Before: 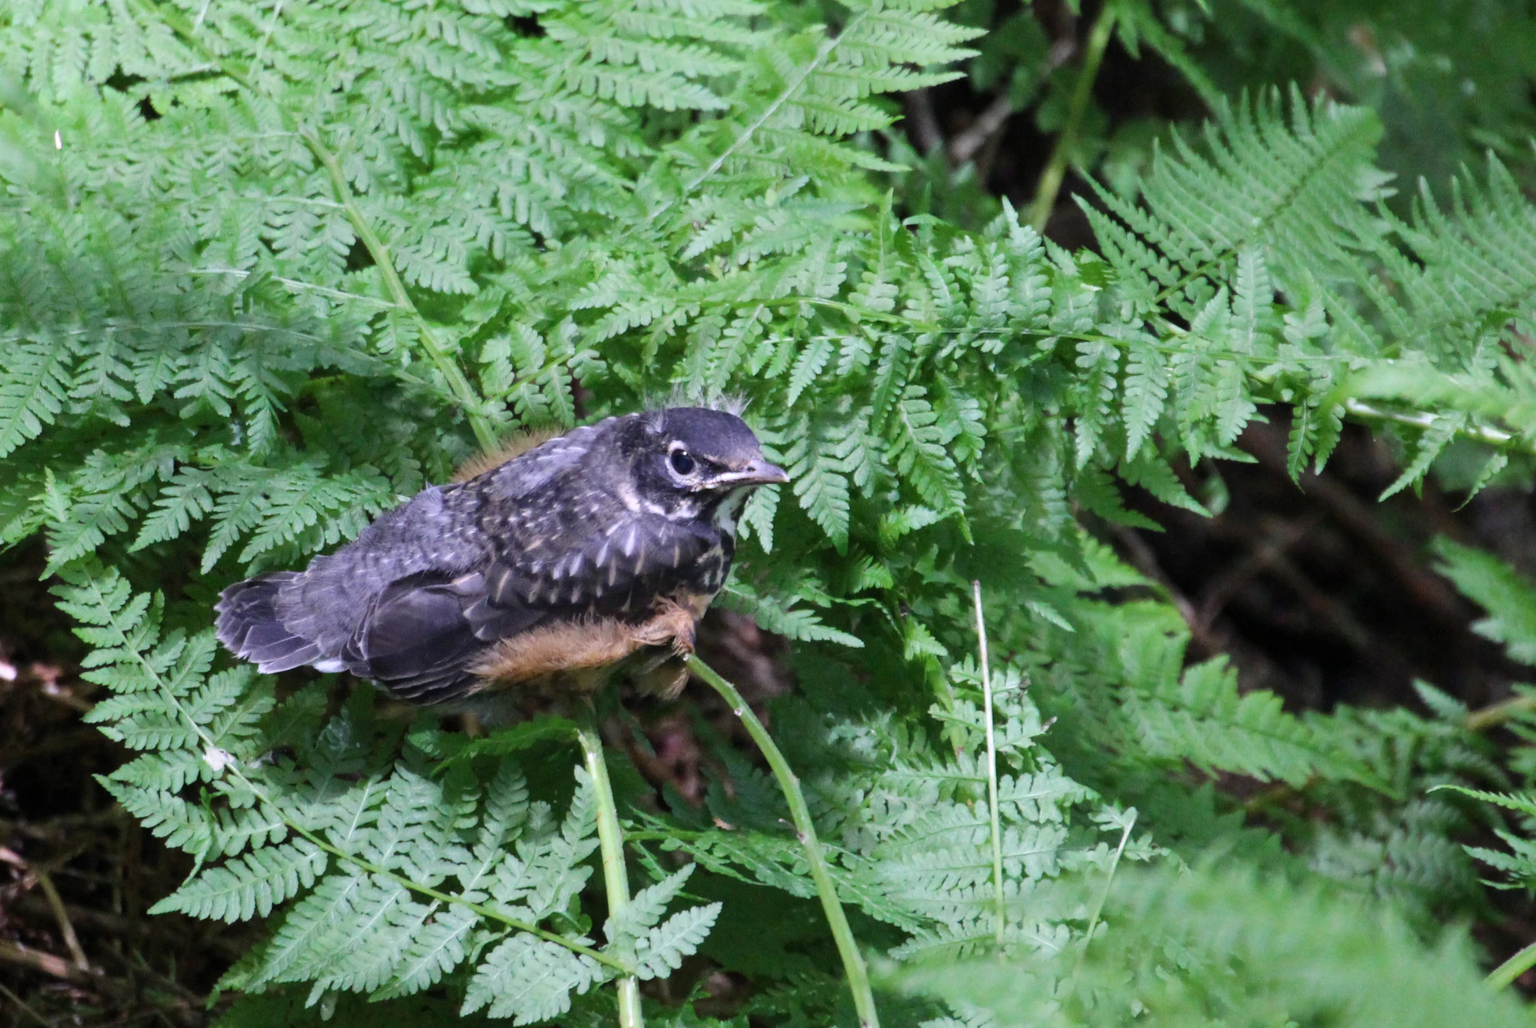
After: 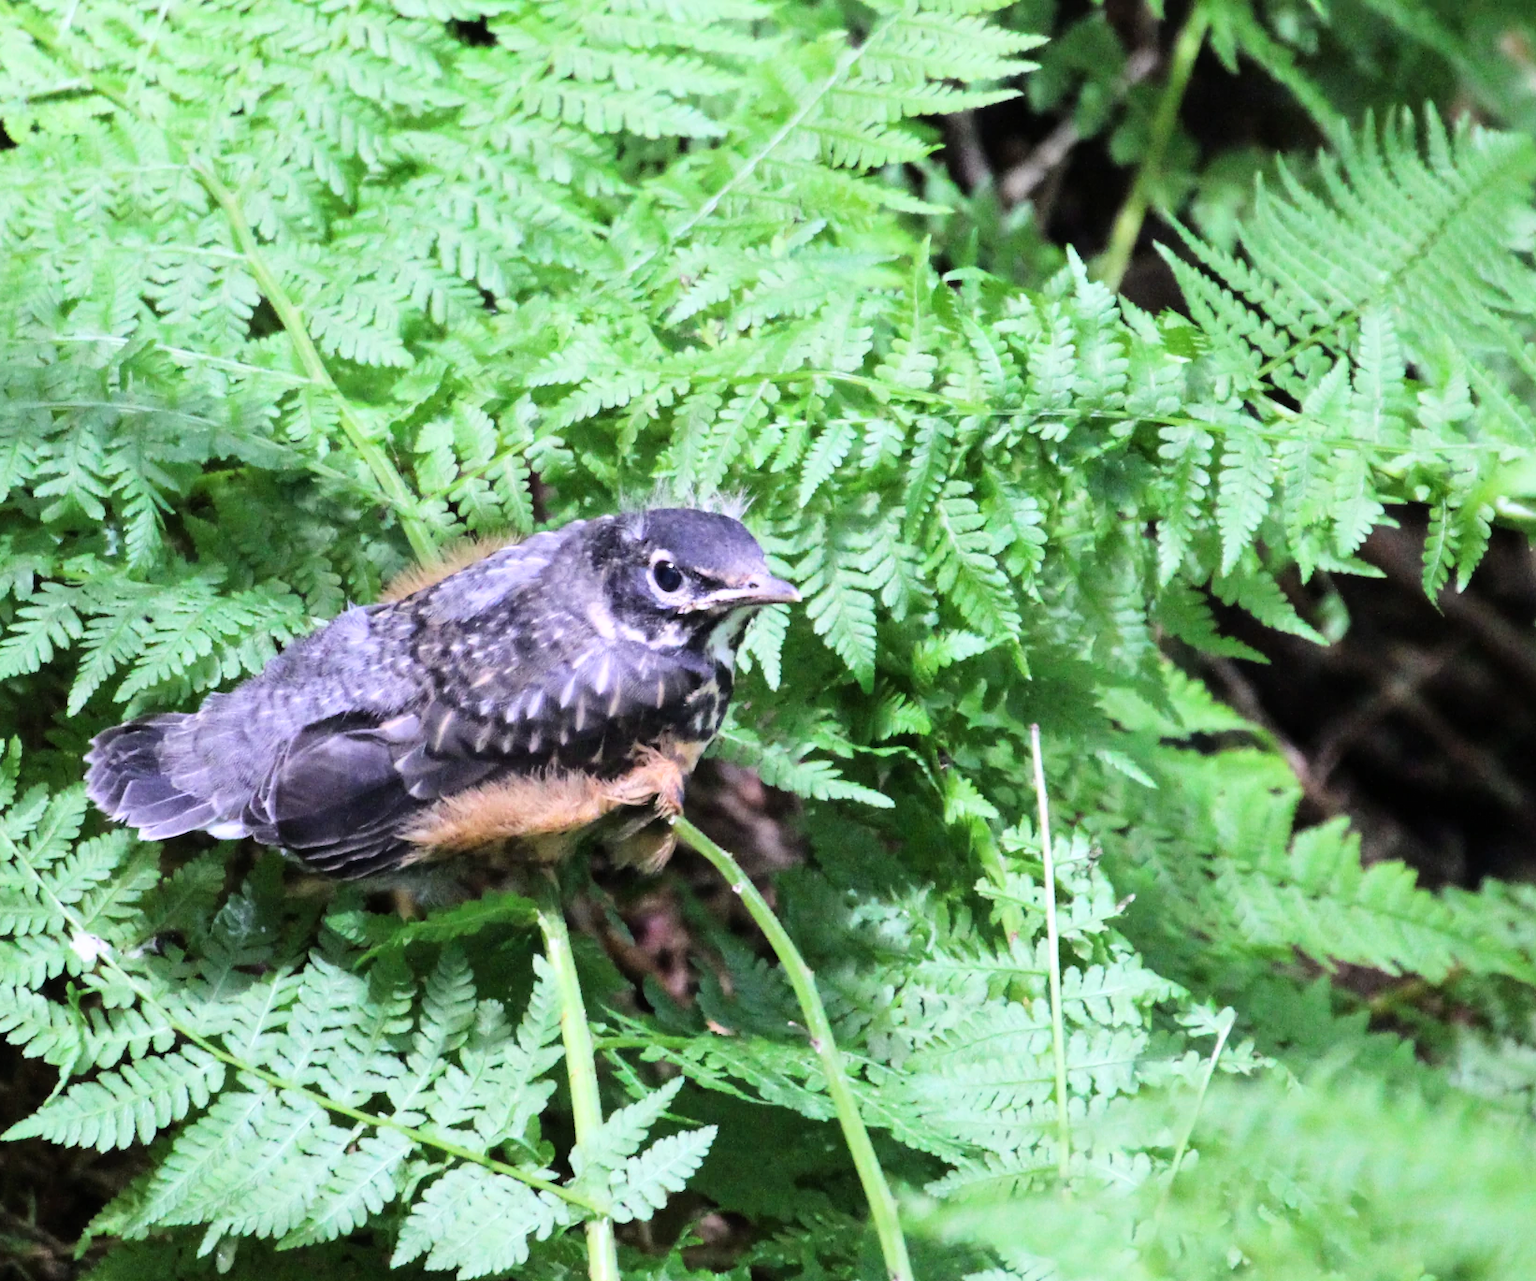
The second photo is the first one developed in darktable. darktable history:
crop and rotate: left 9.59%, right 10.21%
base curve: curves: ch0 [(0, 0) (0.008, 0.007) (0.022, 0.029) (0.048, 0.089) (0.092, 0.197) (0.191, 0.399) (0.275, 0.534) (0.357, 0.65) (0.477, 0.78) (0.542, 0.833) (0.799, 0.973) (1, 1)]
